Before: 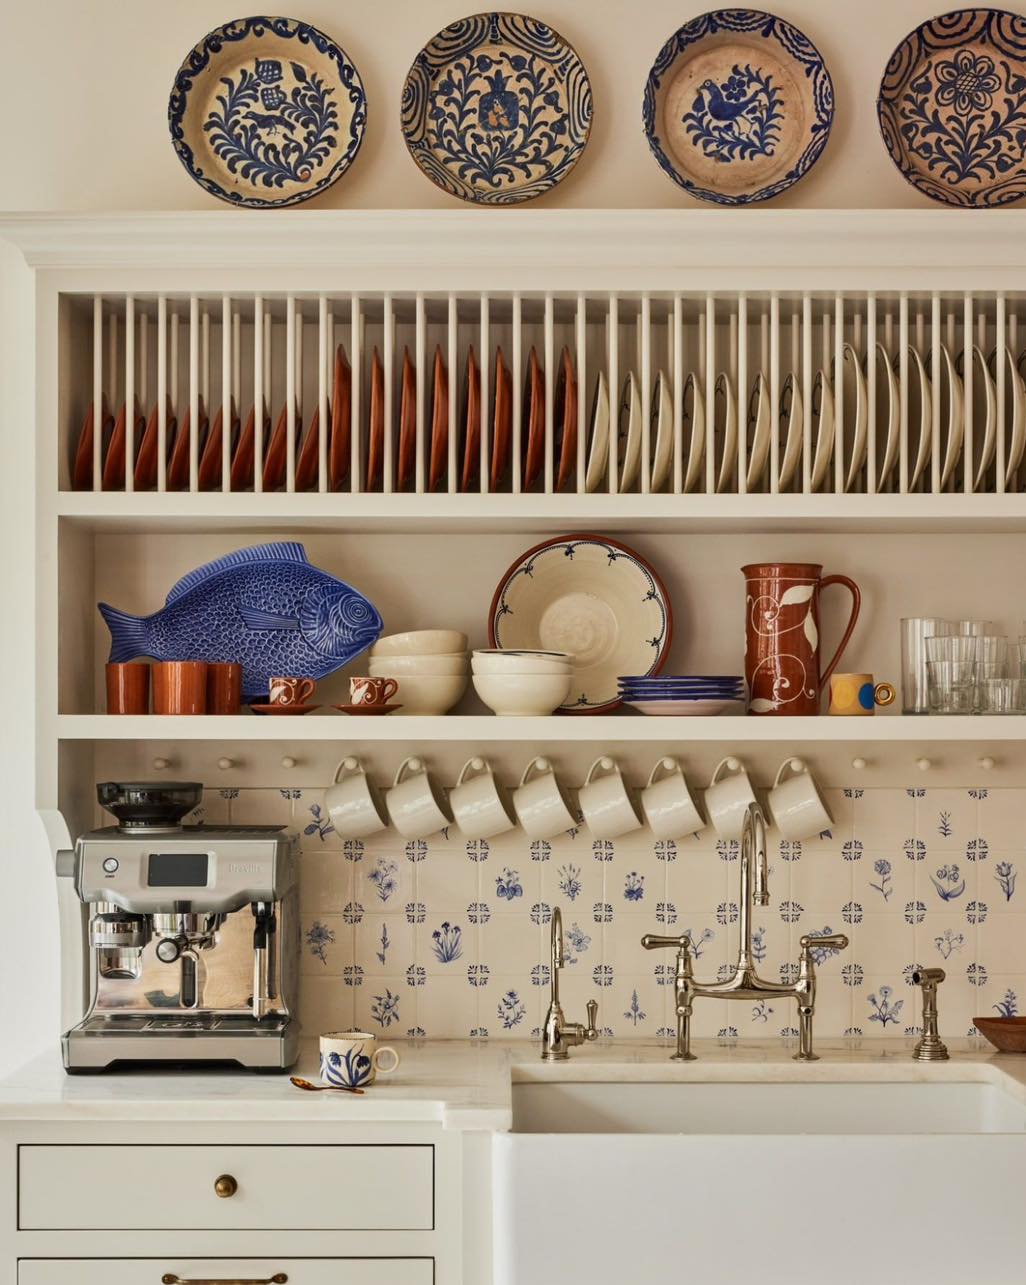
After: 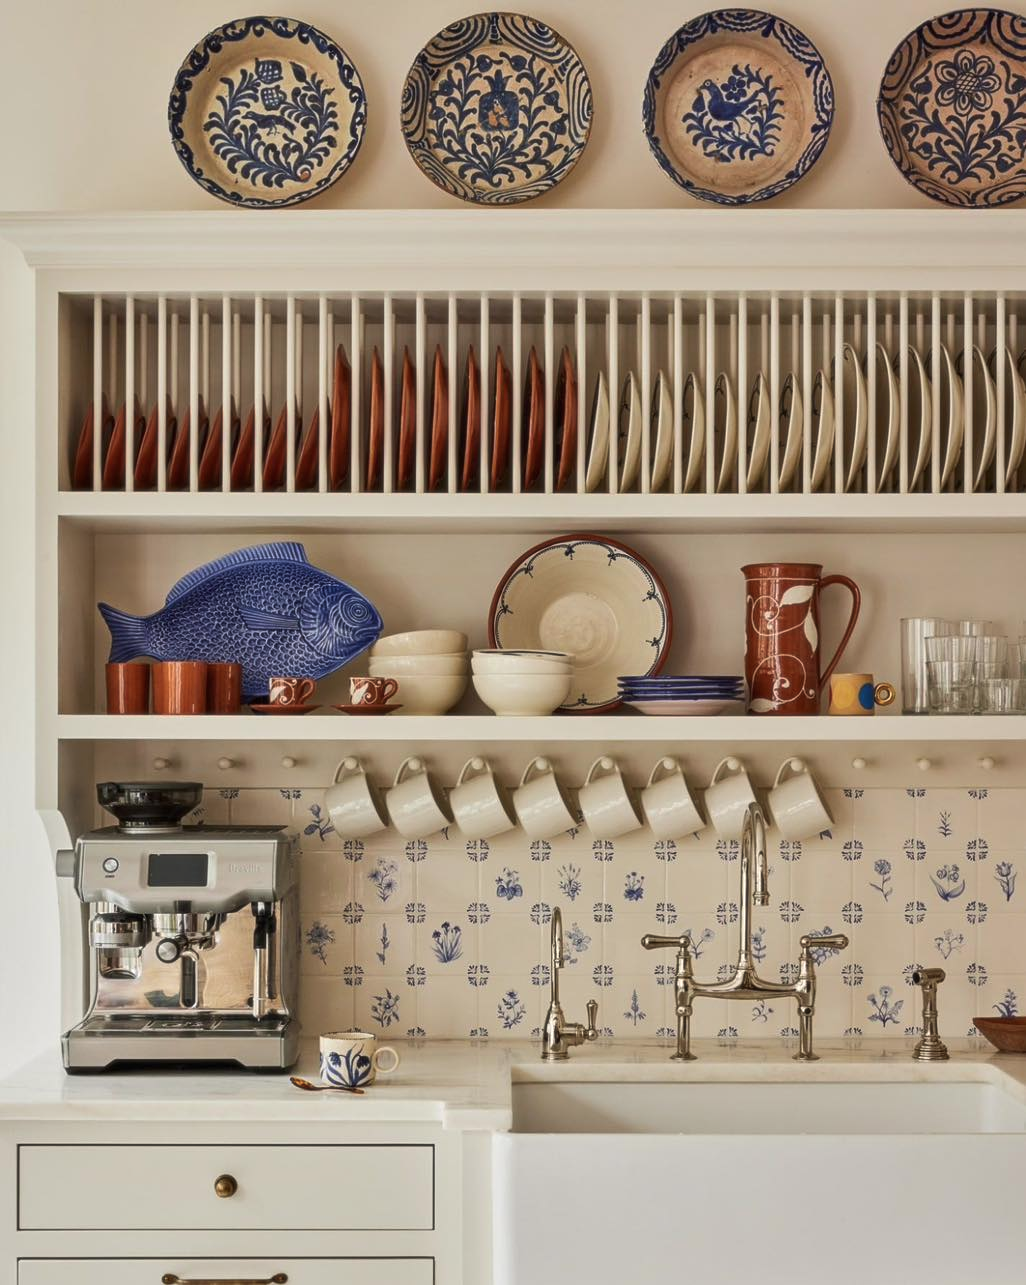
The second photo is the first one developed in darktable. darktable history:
soften: size 10%, saturation 50%, brightness 0.2 EV, mix 10%
sharpen: amount 0.2
